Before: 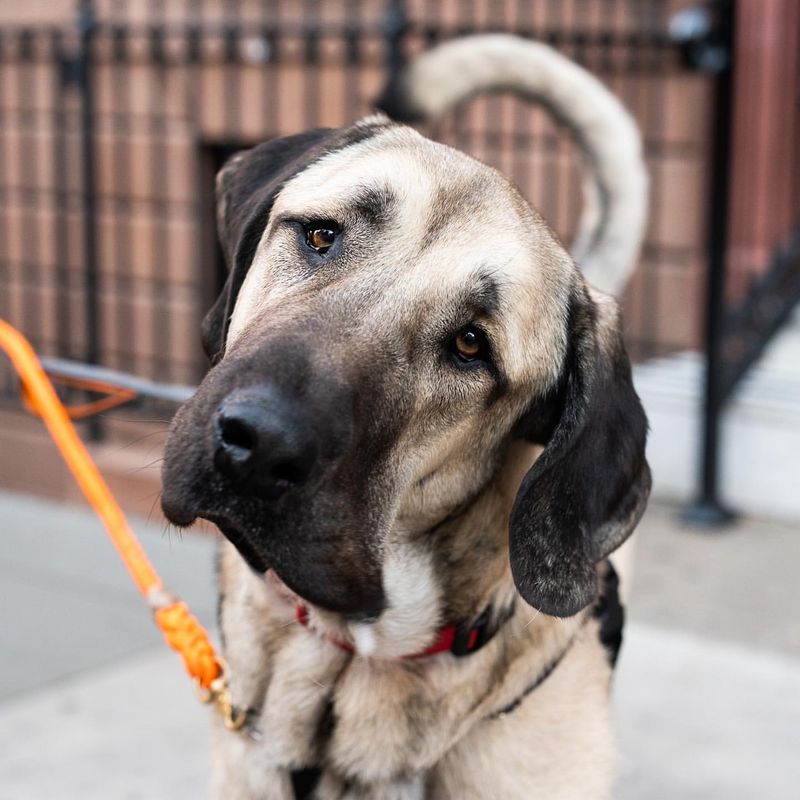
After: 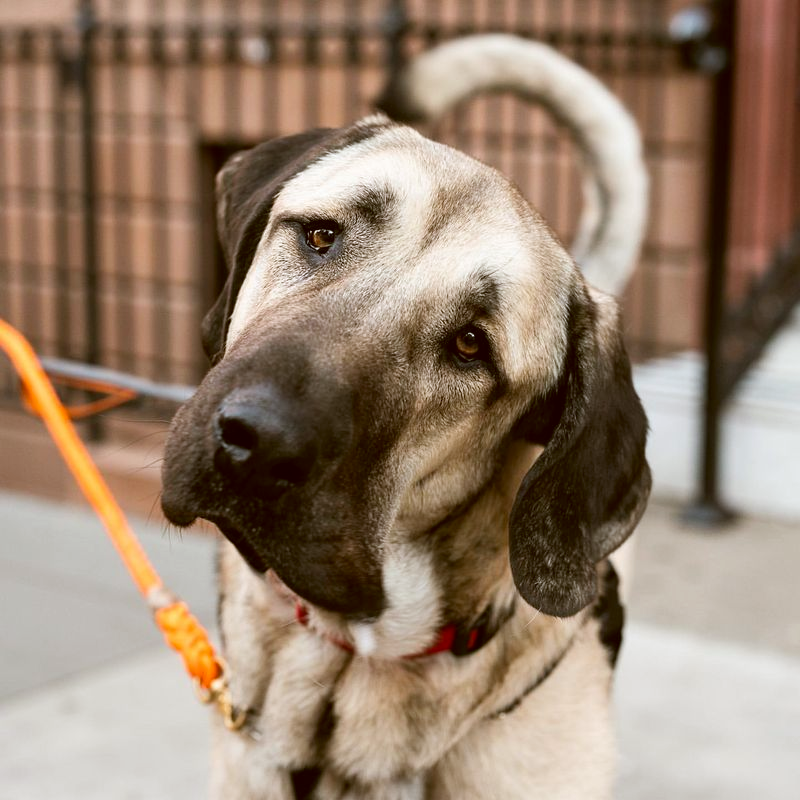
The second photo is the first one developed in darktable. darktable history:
color correction: highlights a* -0.494, highlights b* 0.156, shadows a* 4.28, shadows b* 20.24
